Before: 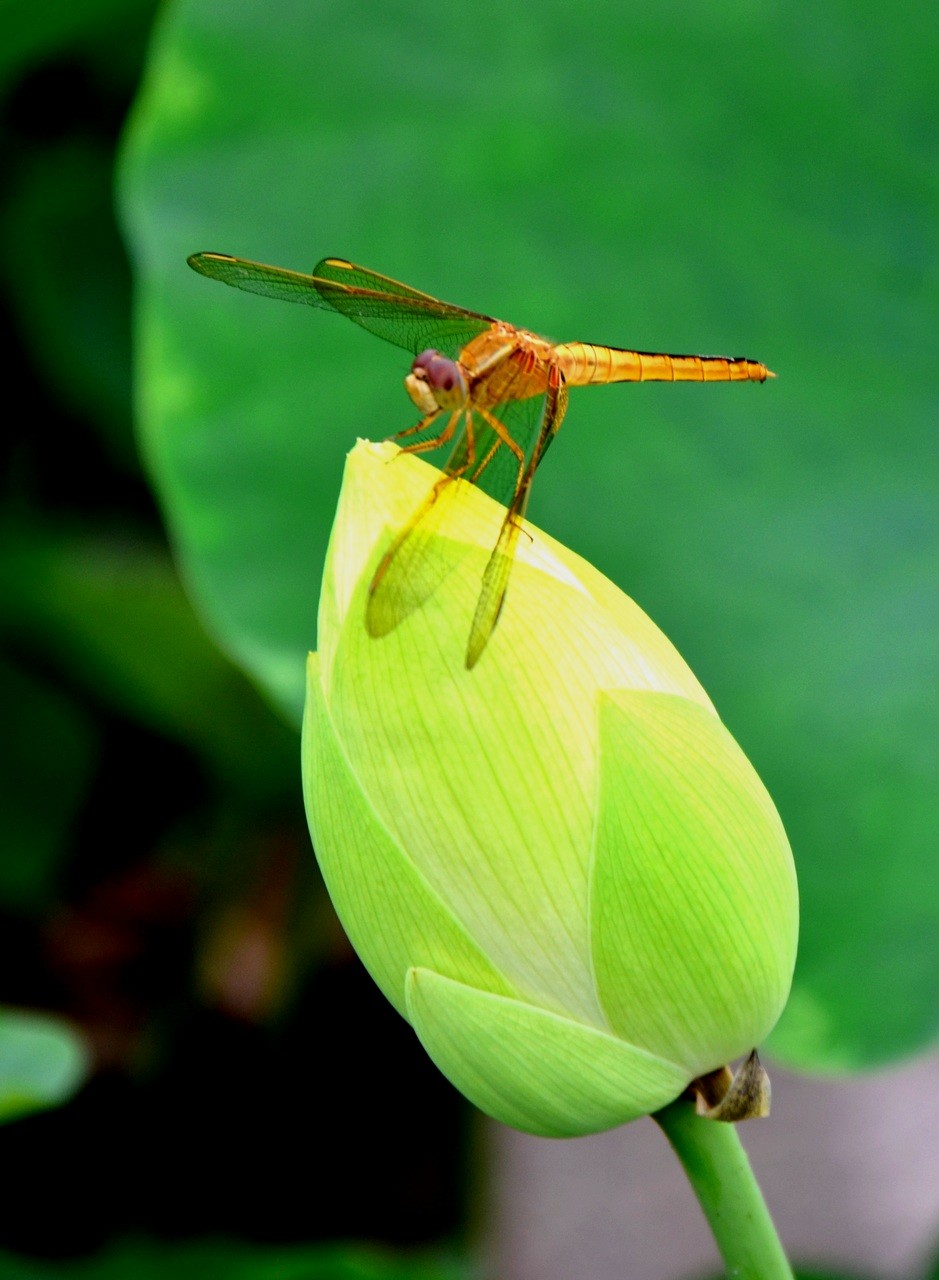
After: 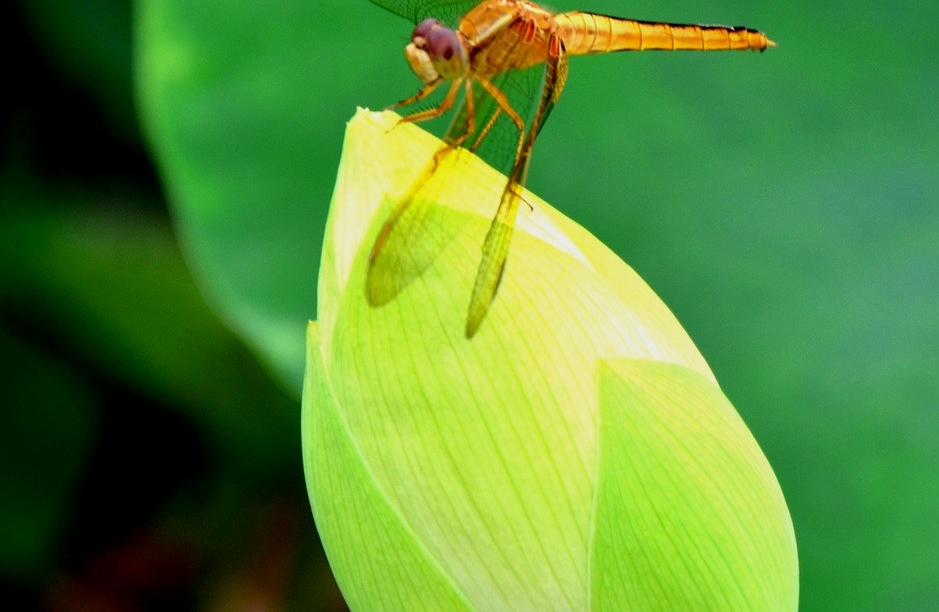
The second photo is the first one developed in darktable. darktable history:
crop and rotate: top 25.921%, bottom 26.213%
